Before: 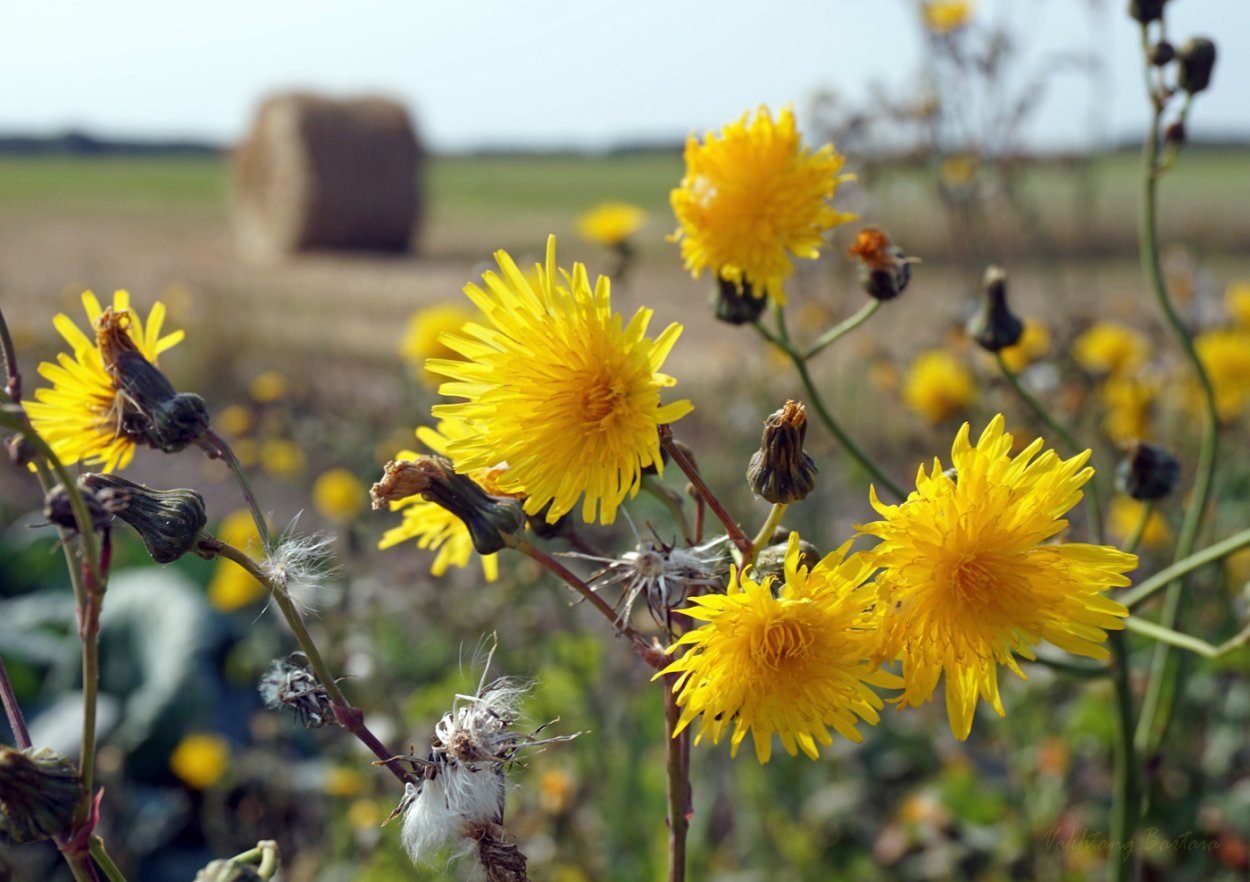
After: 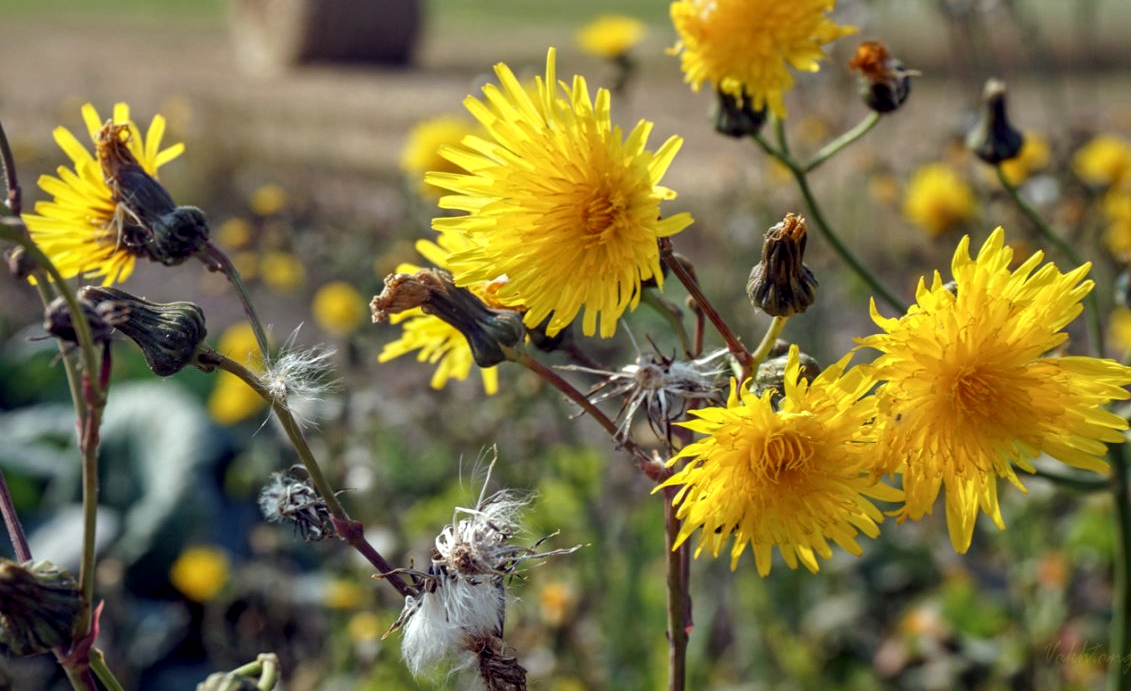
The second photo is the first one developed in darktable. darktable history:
local contrast: detail 130%
crop: top 21.308%, right 9.461%, bottom 0.272%
